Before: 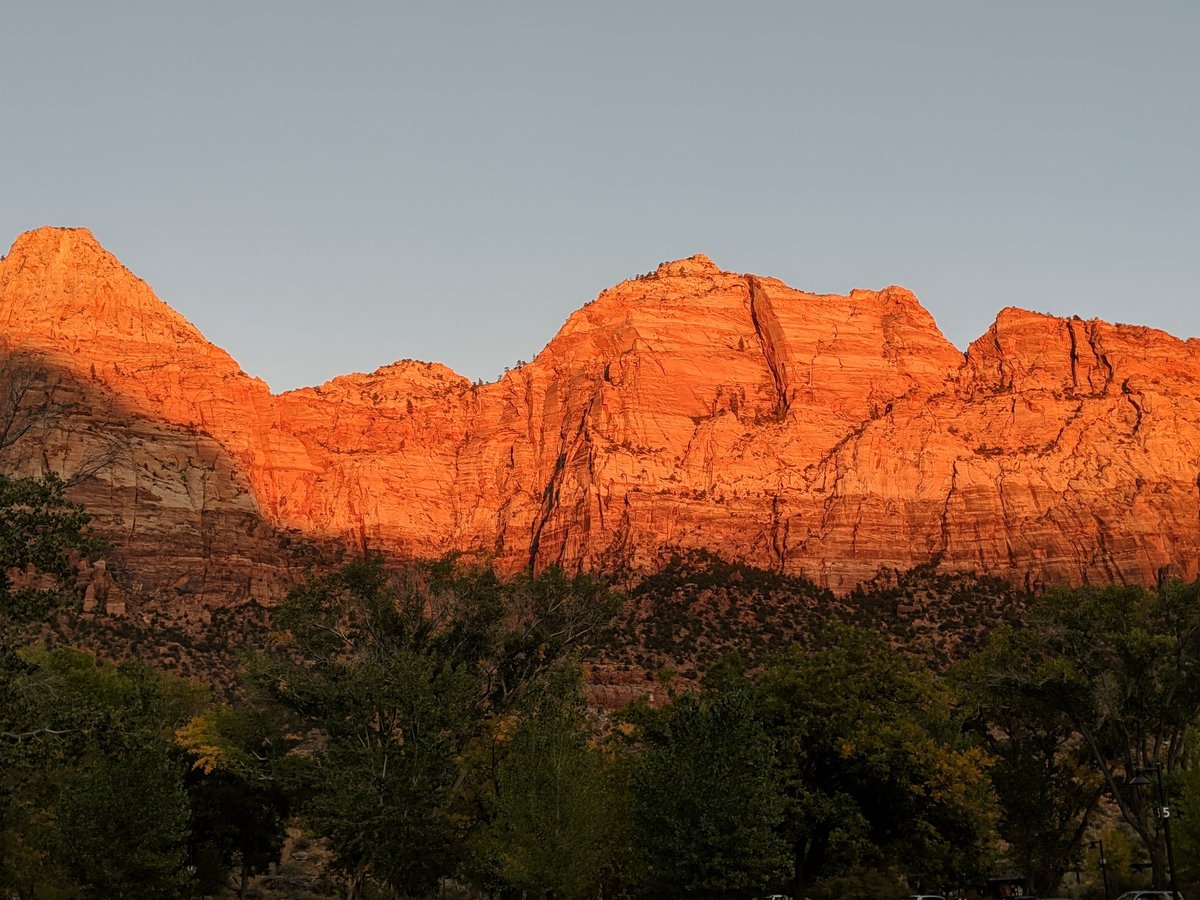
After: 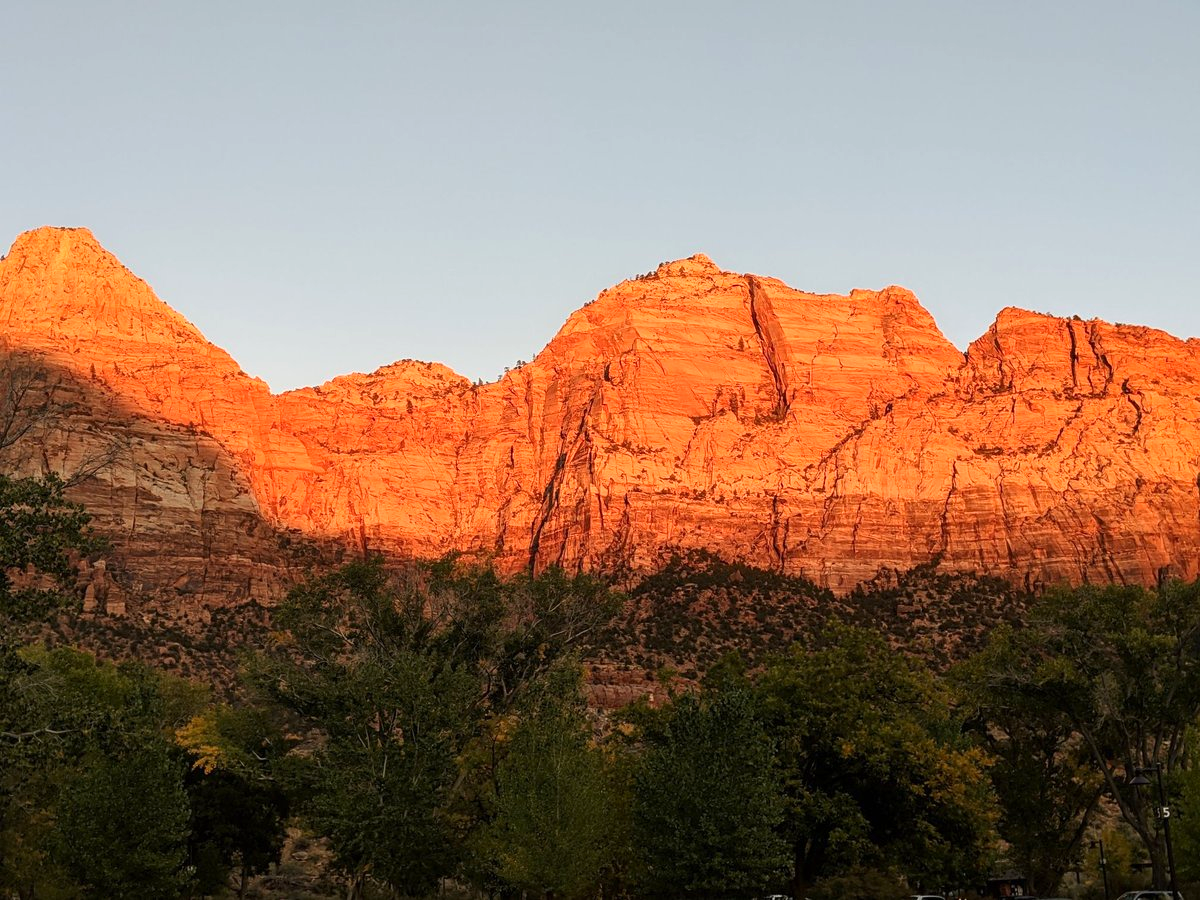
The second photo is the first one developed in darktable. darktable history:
exposure: exposure 0.476 EV, compensate highlight preservation false
contrast brightness saturation: contrast 0.075, saturation 0.017
